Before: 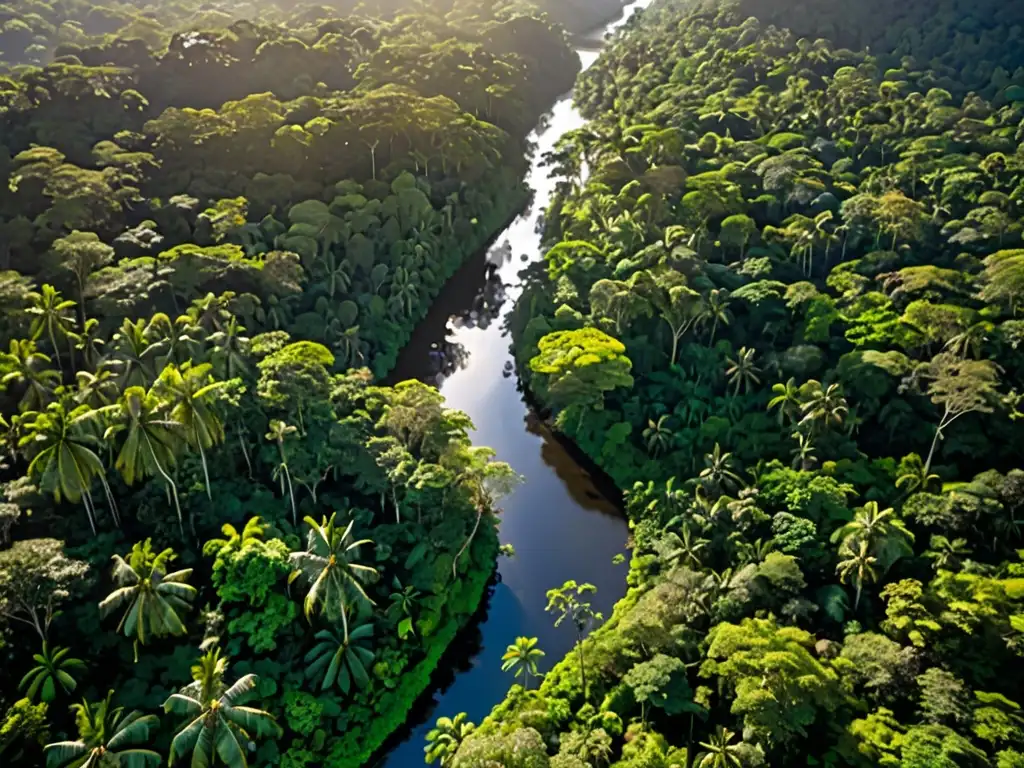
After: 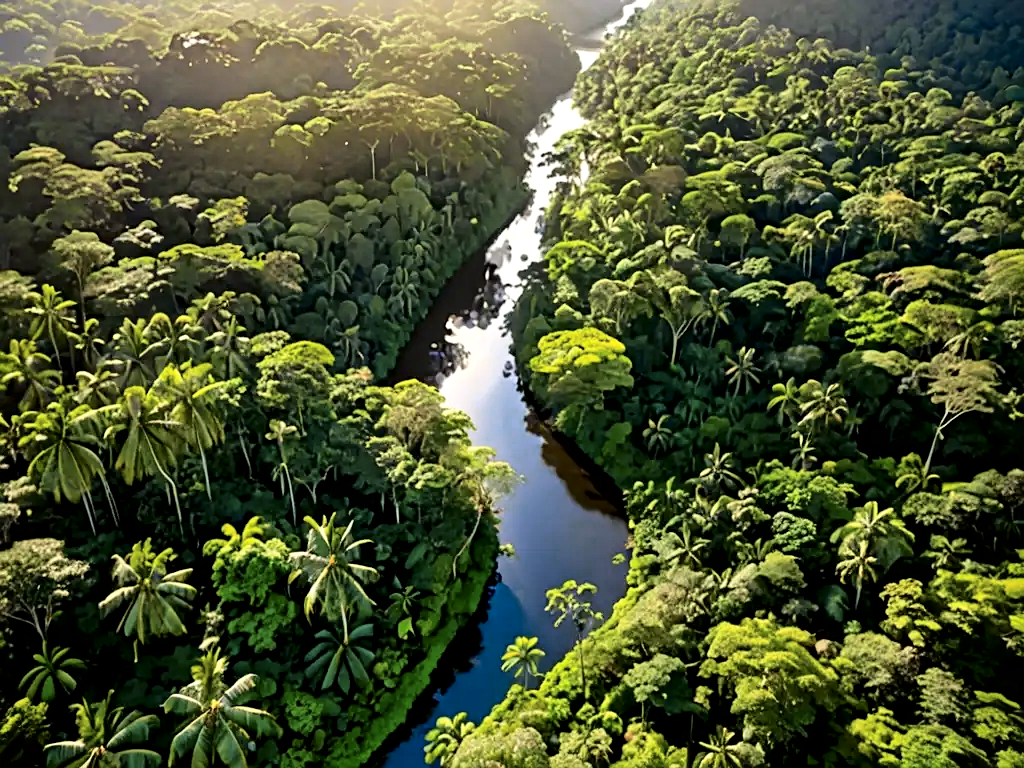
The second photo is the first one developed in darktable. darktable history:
color zones: curves: ch0 [(0.25, 0.5) (0.636, 0.25) (0.75, 0.5)]
levels: levels [0.016, 0.484, 0.953]
sharpen: amount 0.211
tone curve: curves: ch0 [(0, 0.021) (0.049, 0.044) (0.152, 0.14) (0.328, 0.377) (0.473, 0.543) (0.641, 0.705) (0.868, 0.887) (1, 0.969)]; ch1 [(0, 0) (0.302, 0.331) (0.427, 0.433) (0.472, 0.47) (0.502, 0.503) (0.522, 0.526) (0.564, 0.591) (0.602, 0.632) (0.677, 0.701) (0.859, 0.885) (1, 1)]; ch2 [(0, 0) (0.33, 0.301) (0.447, 0.44) (0.487, 0.496) (0.502, 0.516) (0.535, 0.554) (0.565, 0.598) (0.618, 0.629) (1, 1)], color space Lab, independent channels, preserve colors none
local contrast: mode bilateral grid, contrast 20, coarseness 50, detail 150%, midtone range 0.2
